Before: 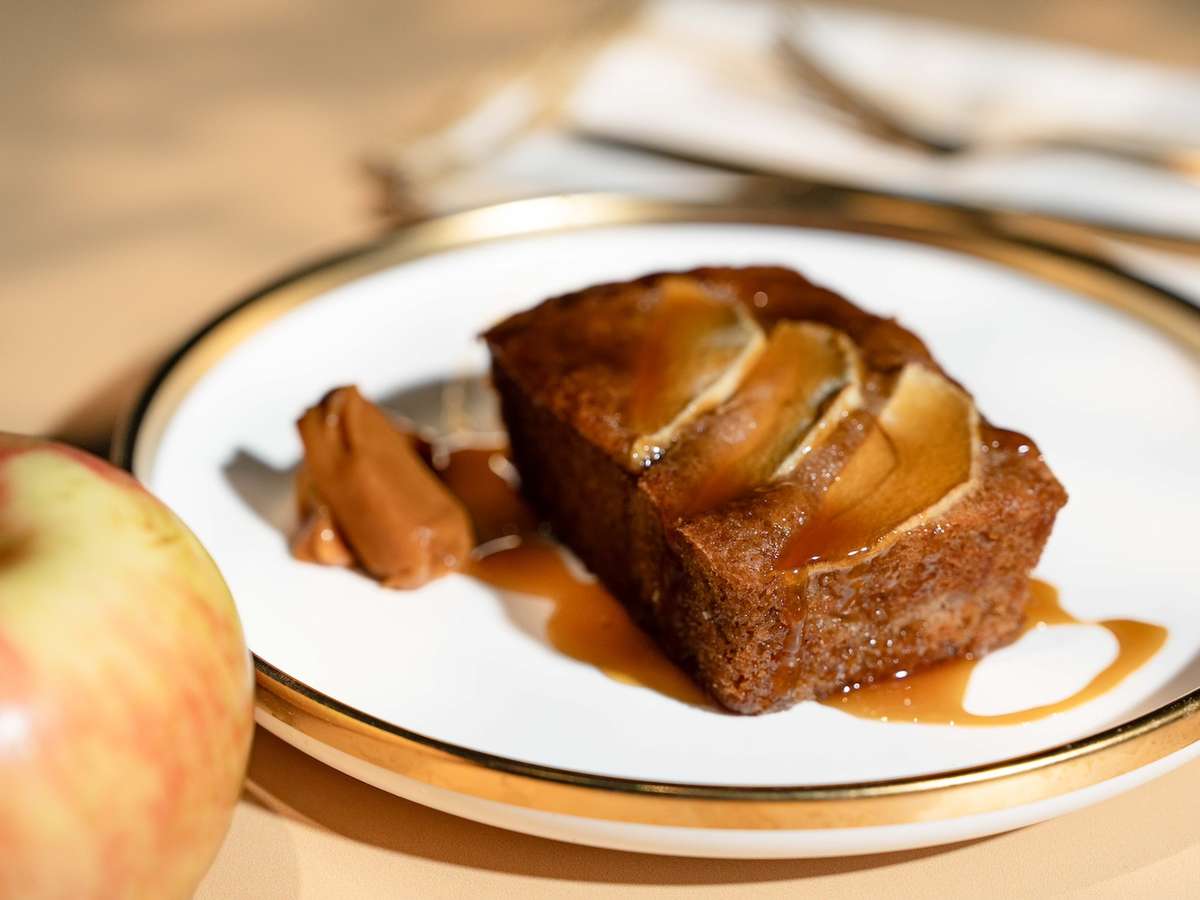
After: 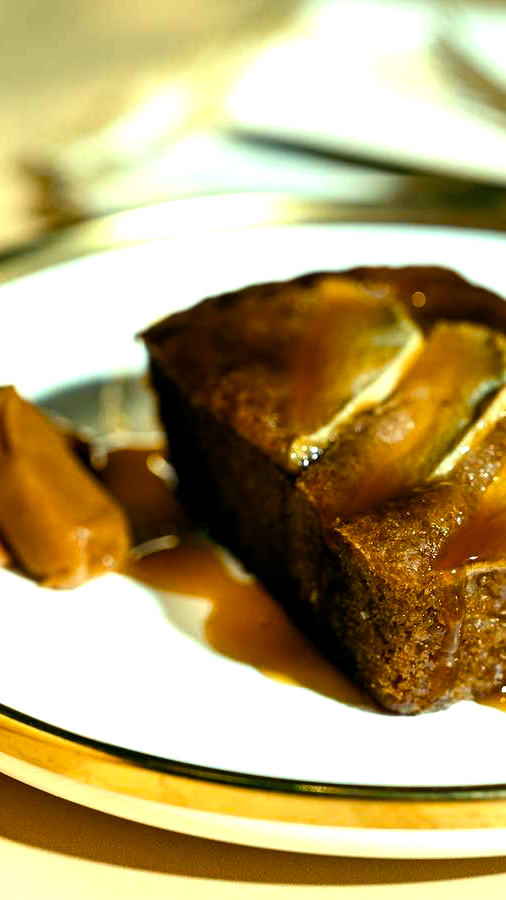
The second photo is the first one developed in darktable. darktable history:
color balance rgb: shadows lift › luminance -7.7%, shadows lift › chroma 2.13%, shadows lift › hue 165.27°, power › luminance -7.77%, power › chroma 1.1%, power › hue 215.88°, highlights gain › luminance 15.15%, highlights gain › chroma 7%, highlights gain › hue 125.57°, global offset › luminance -0.33%, global offset › chroma 0.11%, global offset › hue 165.27°, perceptual saturation grading › global saturation 24.42%, perceptual saturation grading › highlights -24.42%, perceptual saturation grading › mid-tones 24.42%, perceptual saturation grading › shadows 40%, perceptual brilliance grading › global brilliance -5%, perceptual brilliance grading › highlights 24.42%, perceptual brilliance grading › mid-tones 7%, perceptual brilliance grading › shadows -5%
crop: left 28.583%, right 29.231%
